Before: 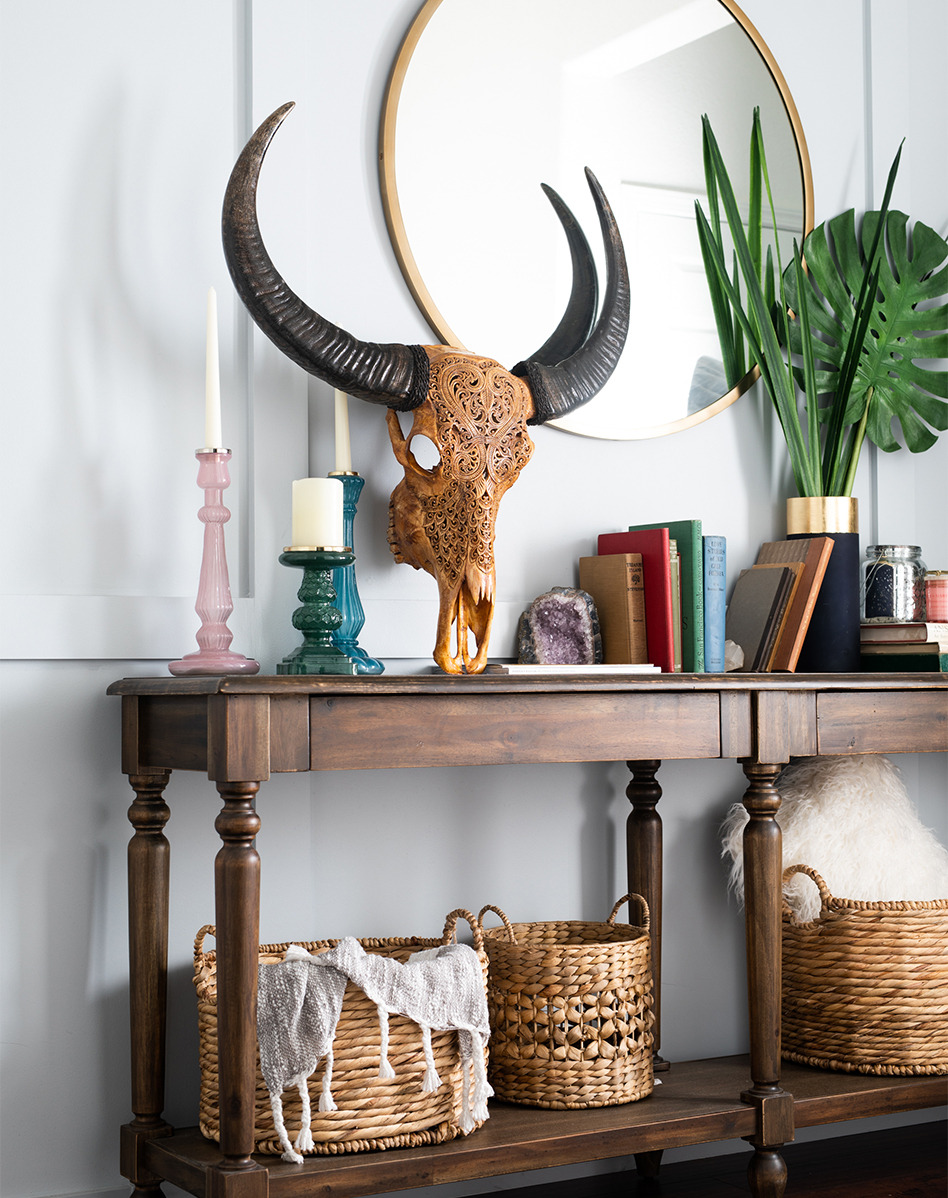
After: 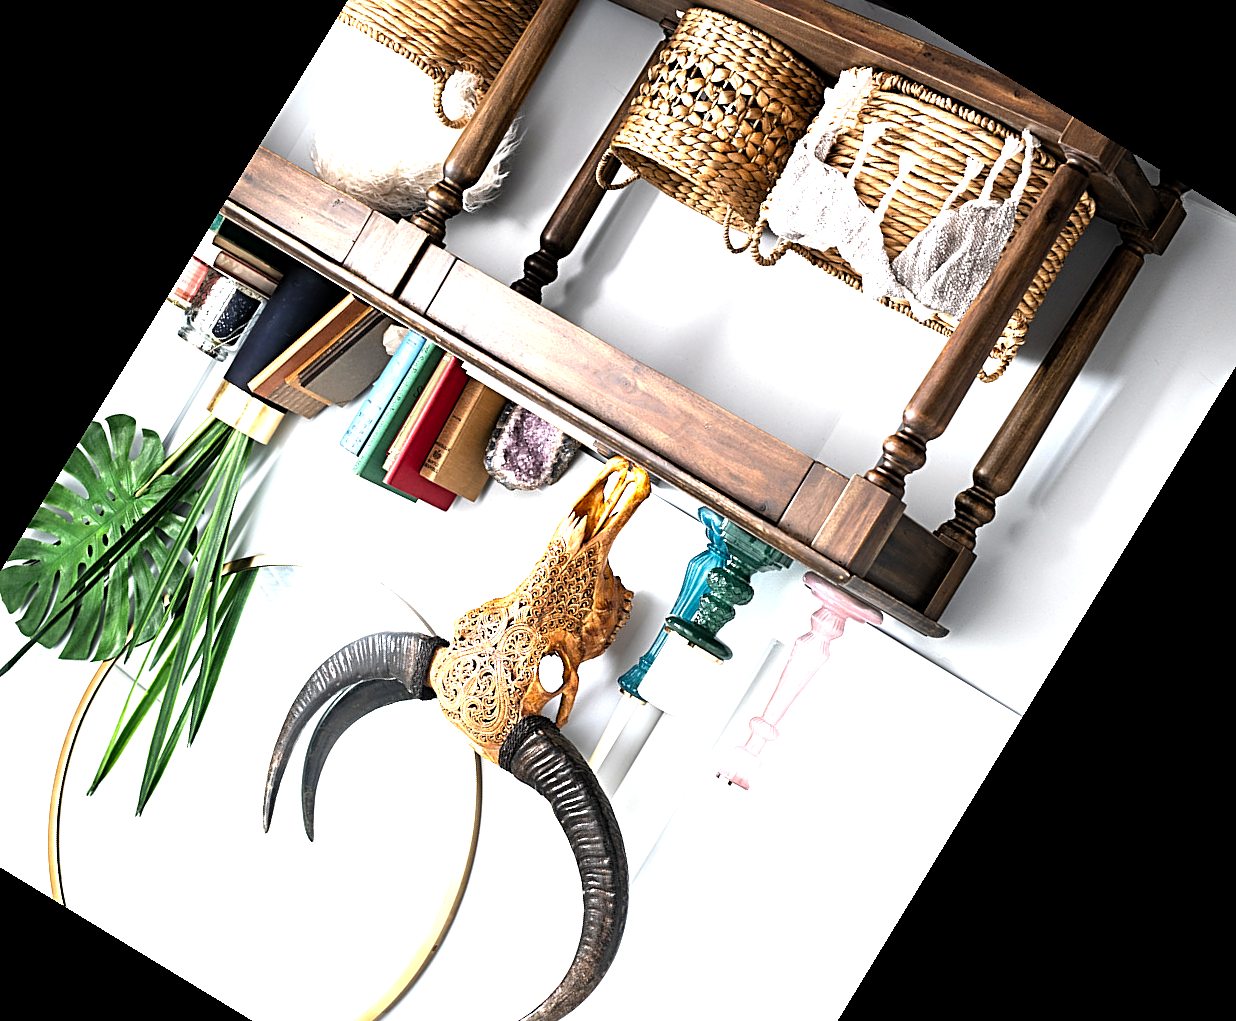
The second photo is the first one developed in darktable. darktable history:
sharpen: radius 3.119
levels: levels [0.012, 0.367, 0.697]
crop and rotate: angle 148.68°, left 9.111%, top 15.603%, right 4.588%, bottom 17.041%
